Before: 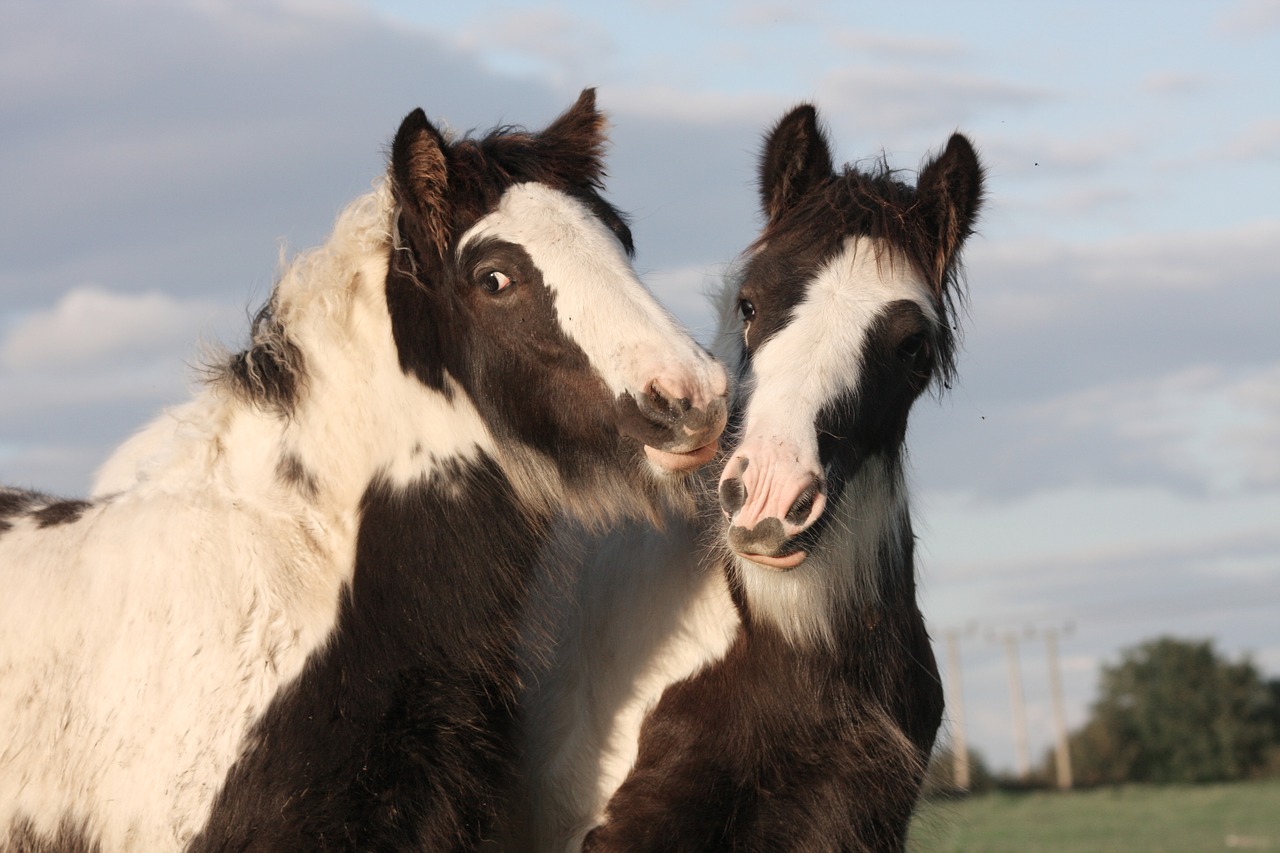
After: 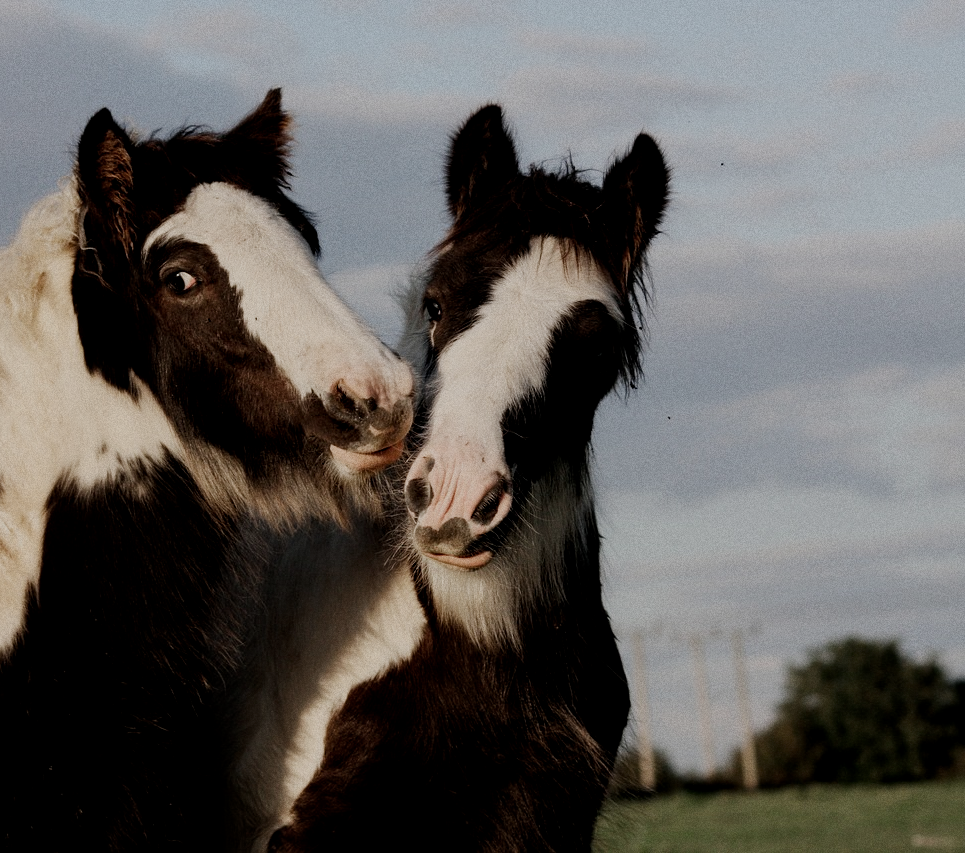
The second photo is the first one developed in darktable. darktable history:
crop and rotate: left 24.6%
exposure: exposure -0.36 EV, compensate highlight preservation false
filmic rgb: middle gray luminance 29%, black relative exposure -10.3 EV, white relative exposure 5.5 EV, threshold 6 EV, target black luminance 0%, hardness 3.95, latitude 2.04%, contrast 1.132, highlights saturation mix 5%, shadows ↔ highlights balance 15.11%, preserve chrominance no, color science v3 (2019), use custom middle-gray values true, iterations of high-quality reconstruction 0, enable highlight reconstruction true
grain: on, module defaults
local contrast: highlights 100%, shadows 100%, detail 120%, midtone range 0.2
tone equalizer: -8 EV -0.417 EV, -7 EV -0.389 EV, -6 EV -0.333 EV, -5 EV -0.222 EV, -3 EV 0.222 EV, -2 EV 0.333 EV, -1 EV 0.389 EV, +0 EV 0.417 EV, edges refinement/feathering 500, mask exposure compensation -1.57 EV, preserve details no
